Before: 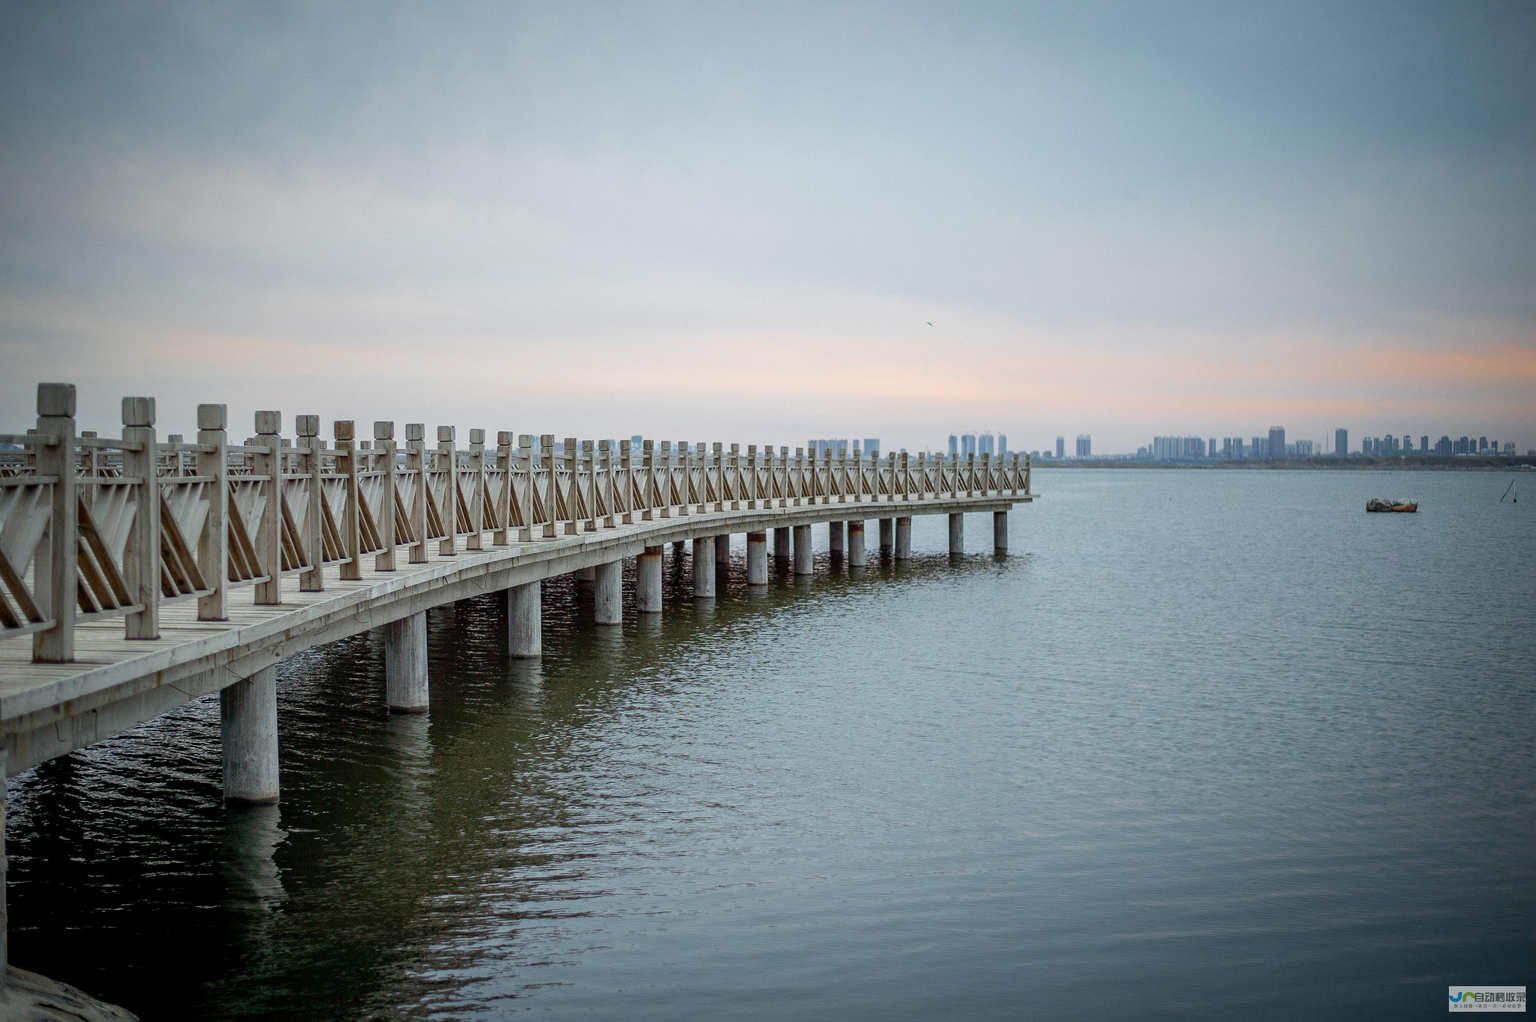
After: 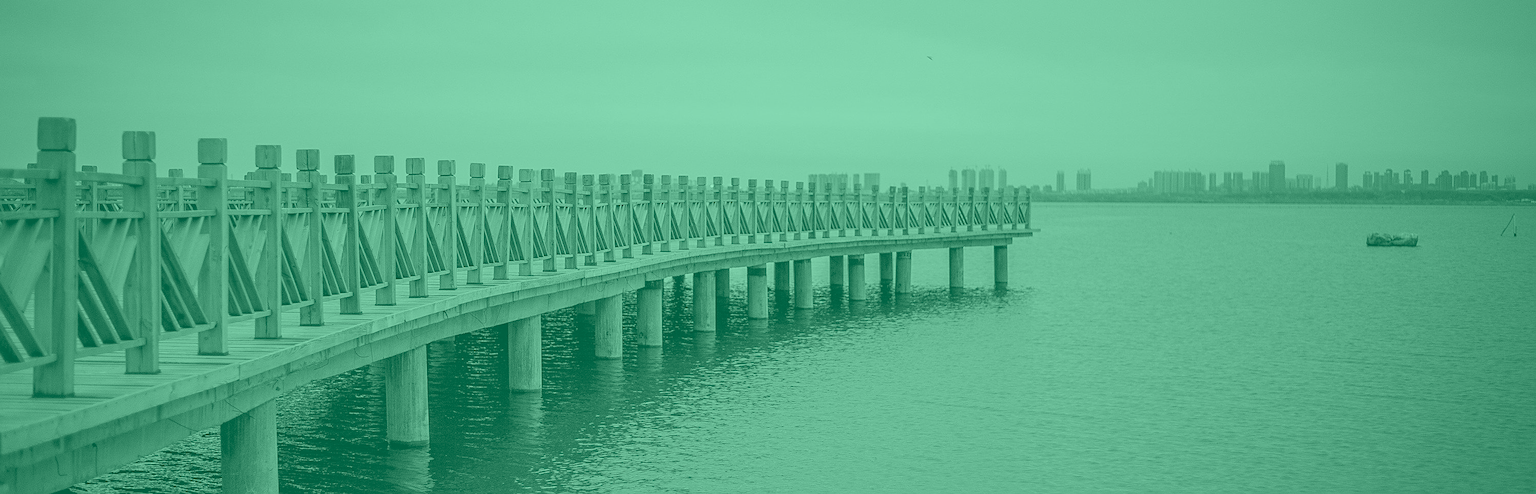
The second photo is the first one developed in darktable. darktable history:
white balance: red 0.766, blue 1.537
colorize: hue 147.6°, saturation 65%, lightness 21.64%
crop and rotate: top 26.056%, bottom 25.543%
sharpen: on, module defaults
